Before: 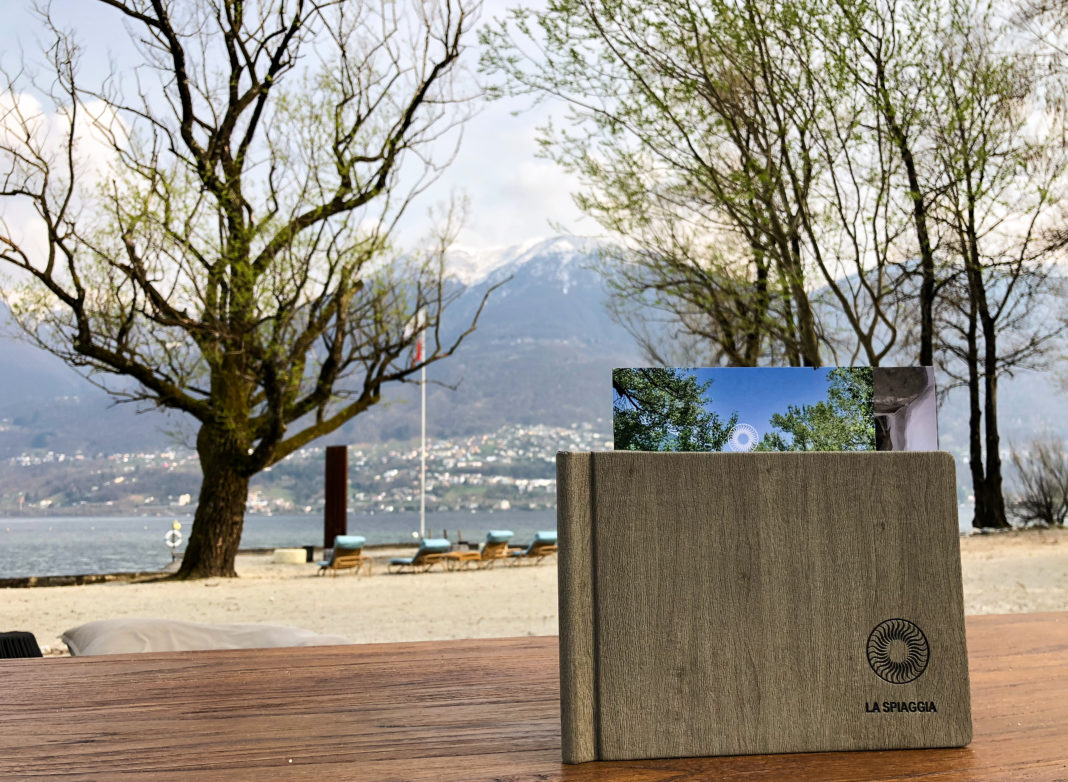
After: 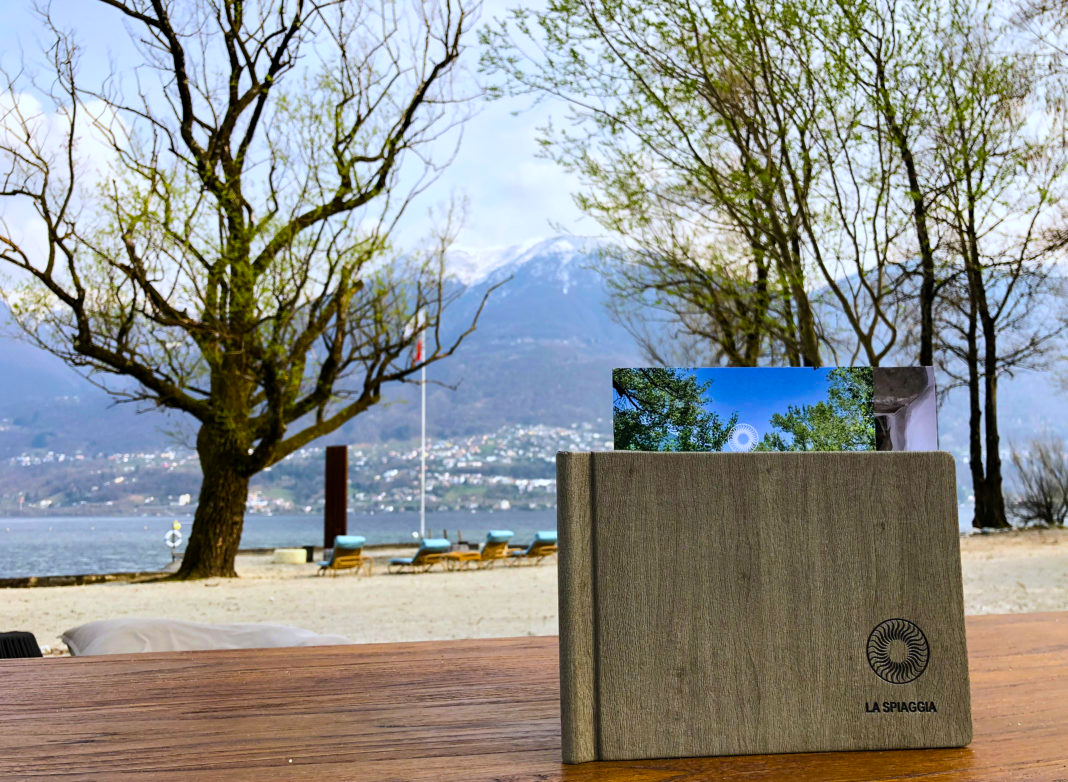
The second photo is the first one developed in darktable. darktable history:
color balance rgb: perceptual saturation grading › global saturation 30%, global vibrance 20%
white balance: red 0.954, blue 1.079
